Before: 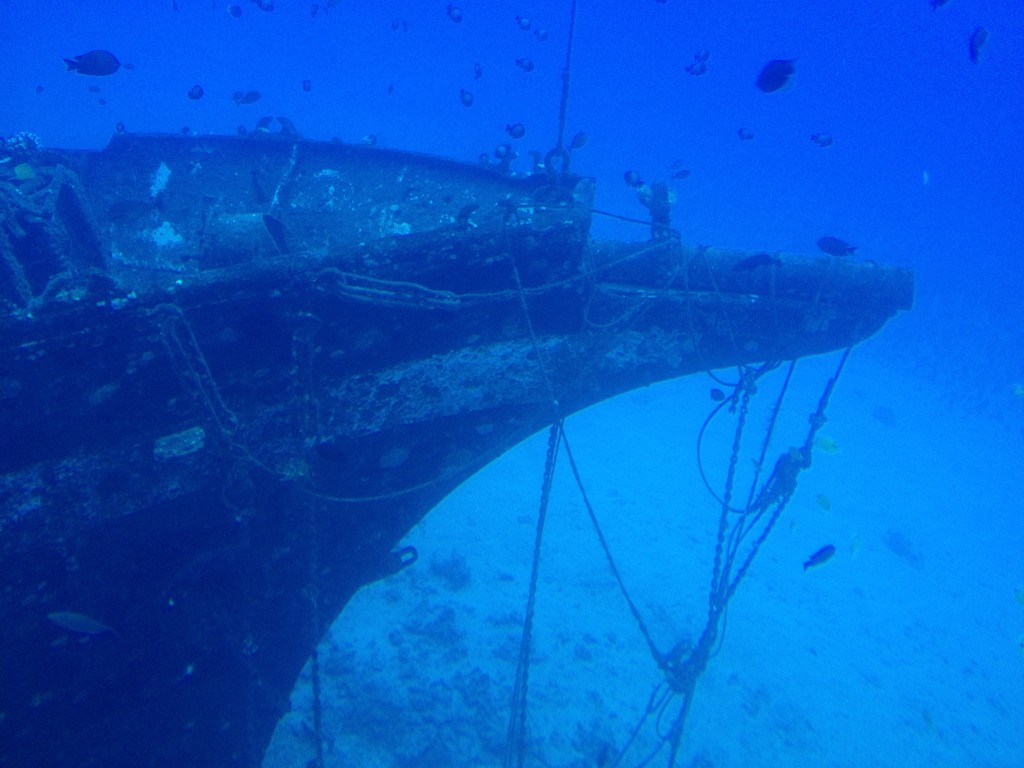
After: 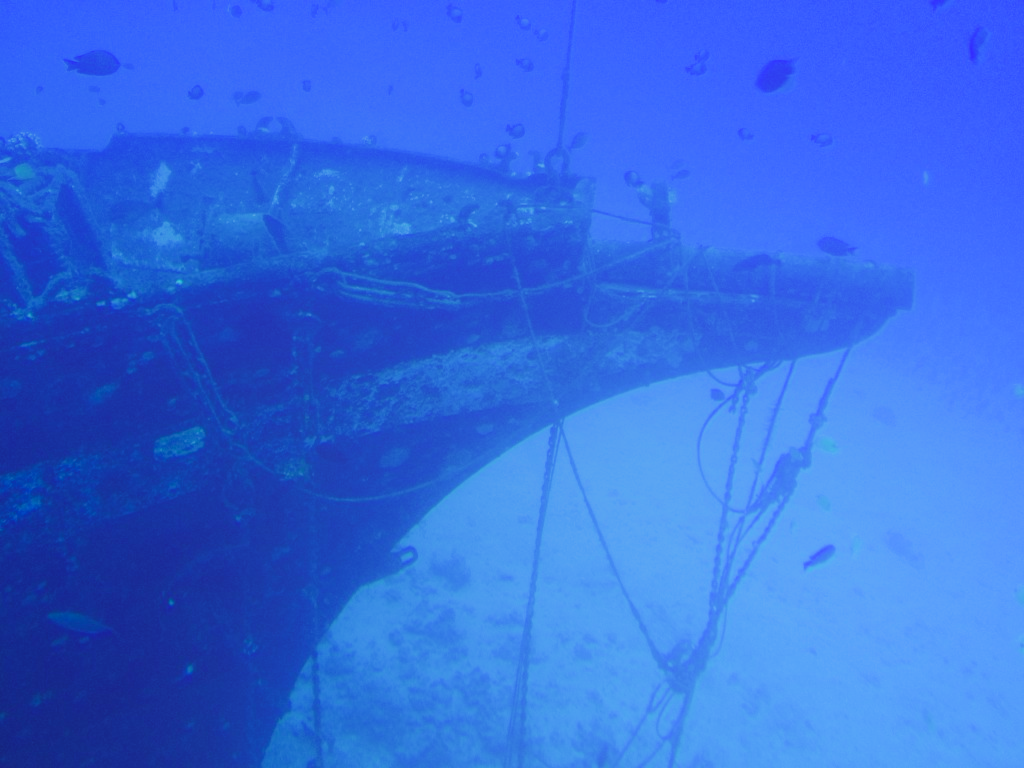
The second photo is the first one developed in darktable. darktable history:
filmic rgb: white relative exposure 3.8 EV, hardness 4.35
exposure: black level correction -0.001, exposure 0.9 EV, compensate exposure bias true, compensate highlight preservation false
local contrast: detail 70%
white balance: red 0.982, blue 1.018
